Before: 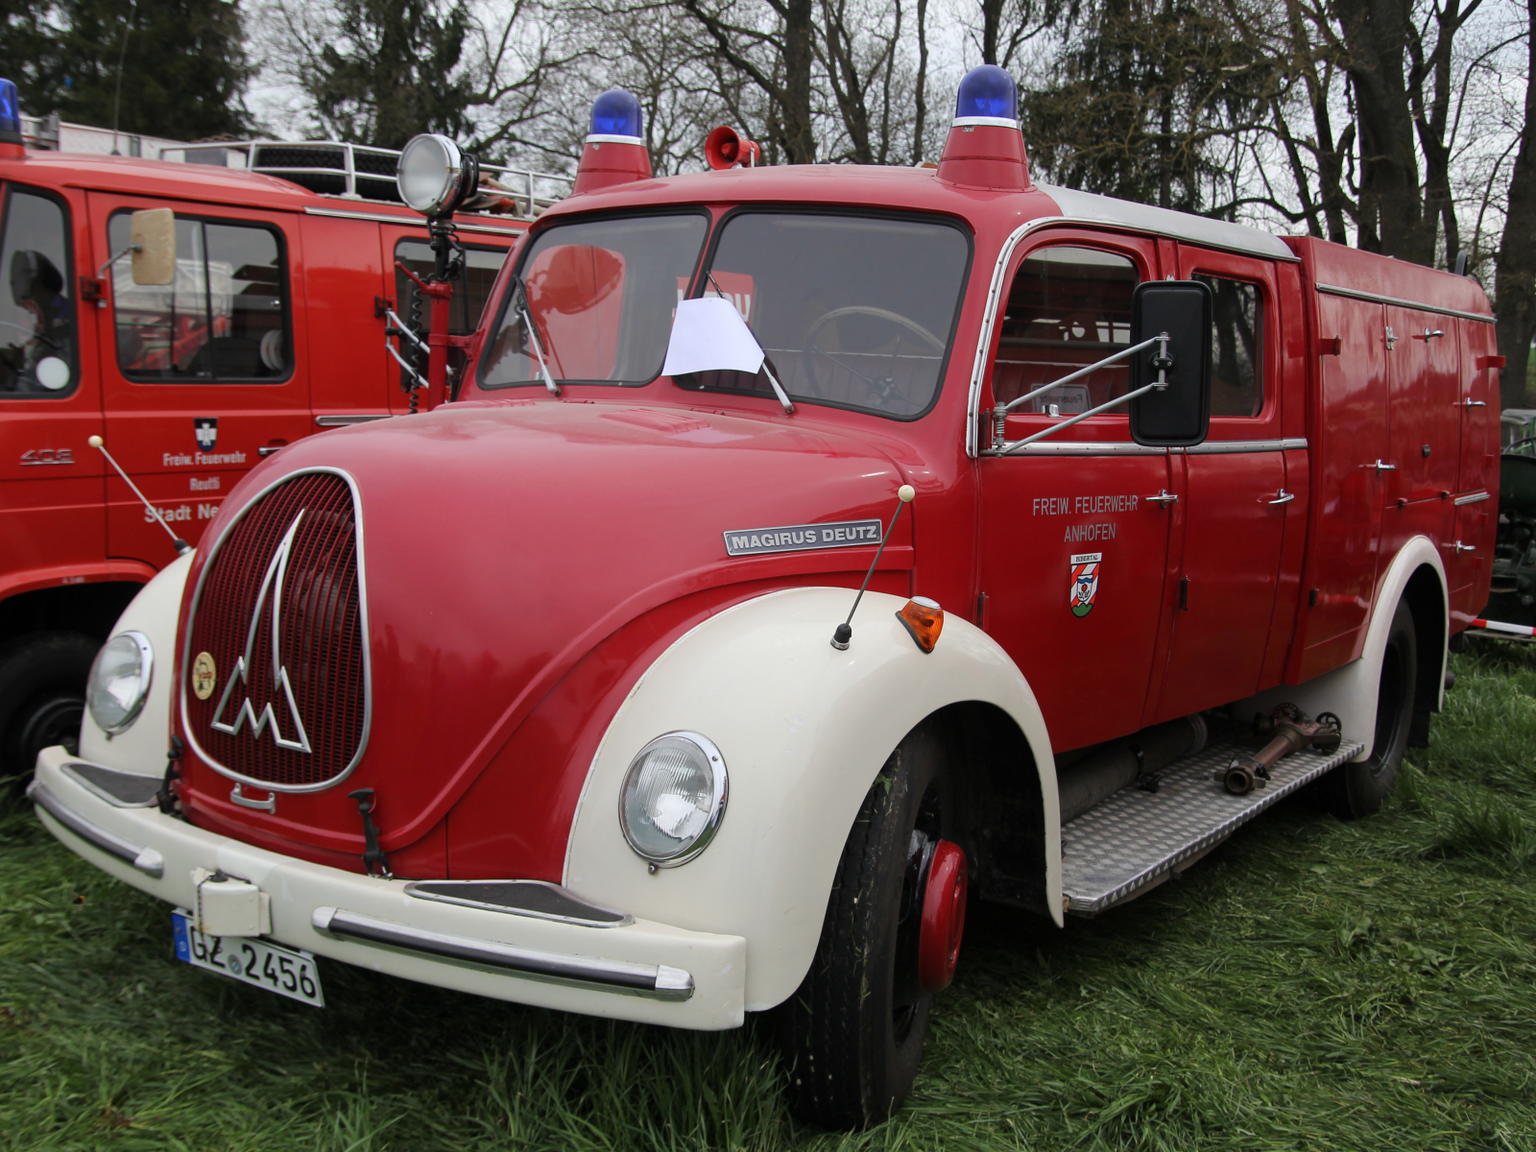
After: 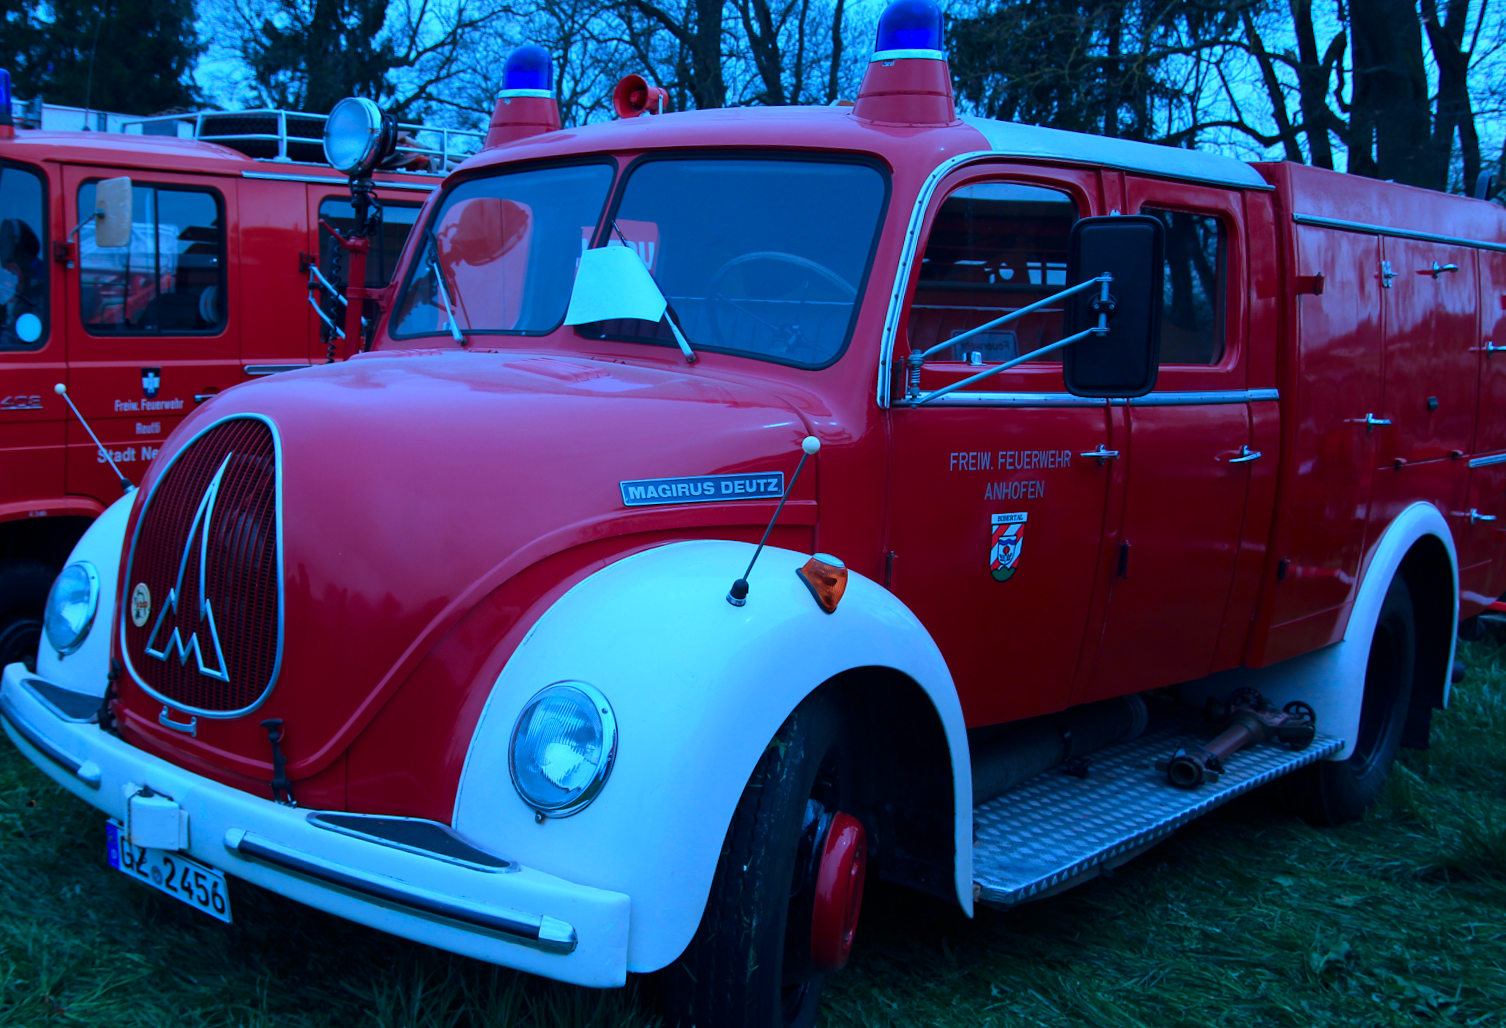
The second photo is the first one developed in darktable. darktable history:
rotate and perspective: rotation 1.69°, lens shift (vertical) -0.023, lens shift (horizontal) -0.291, crop left 0.025, crop right 0.988, crop top 0.092, crop bottom 0.842
color calibration: illuminant as shot in camera, x 0.462, y 0.419, temperature 2651.64 K
white balance: red 0.986, blue 1.01
crop: right 4.126%, bottom 0.031%
contrast brightness saturation: contrast 0.07, brightness -0.14, saturation 0.11
